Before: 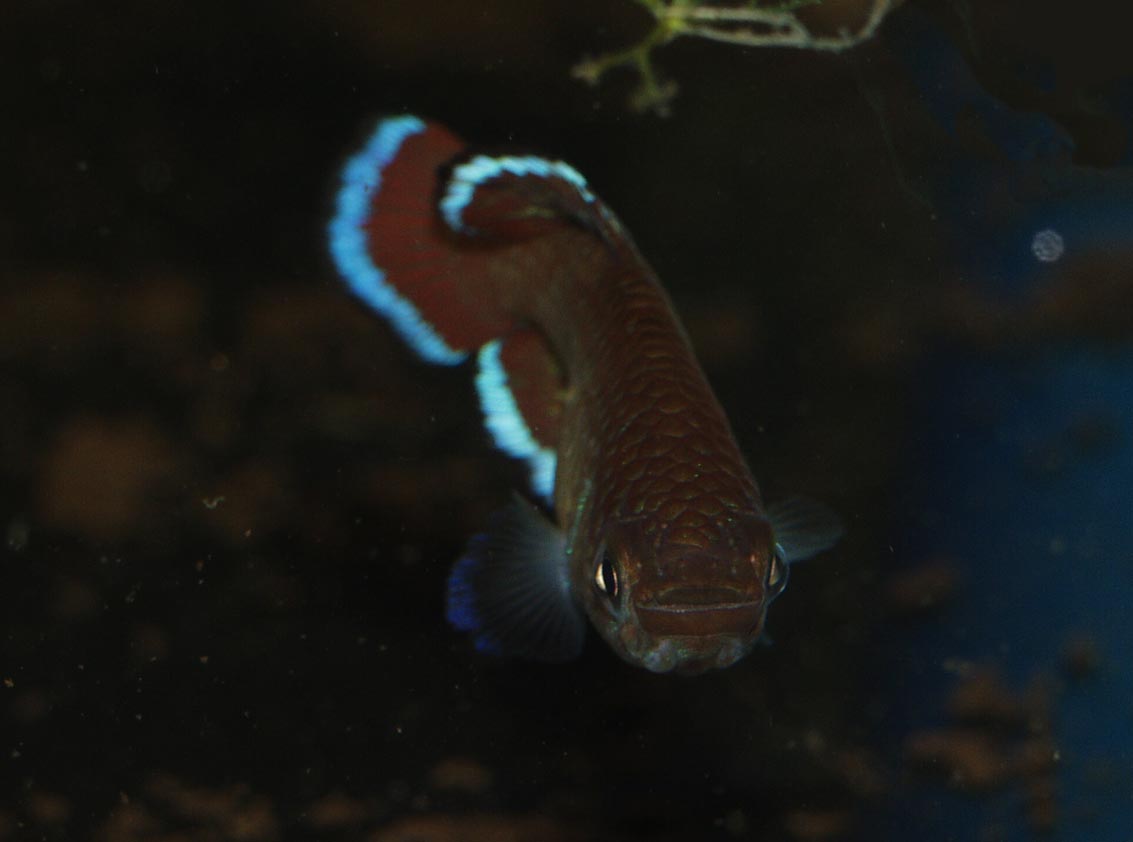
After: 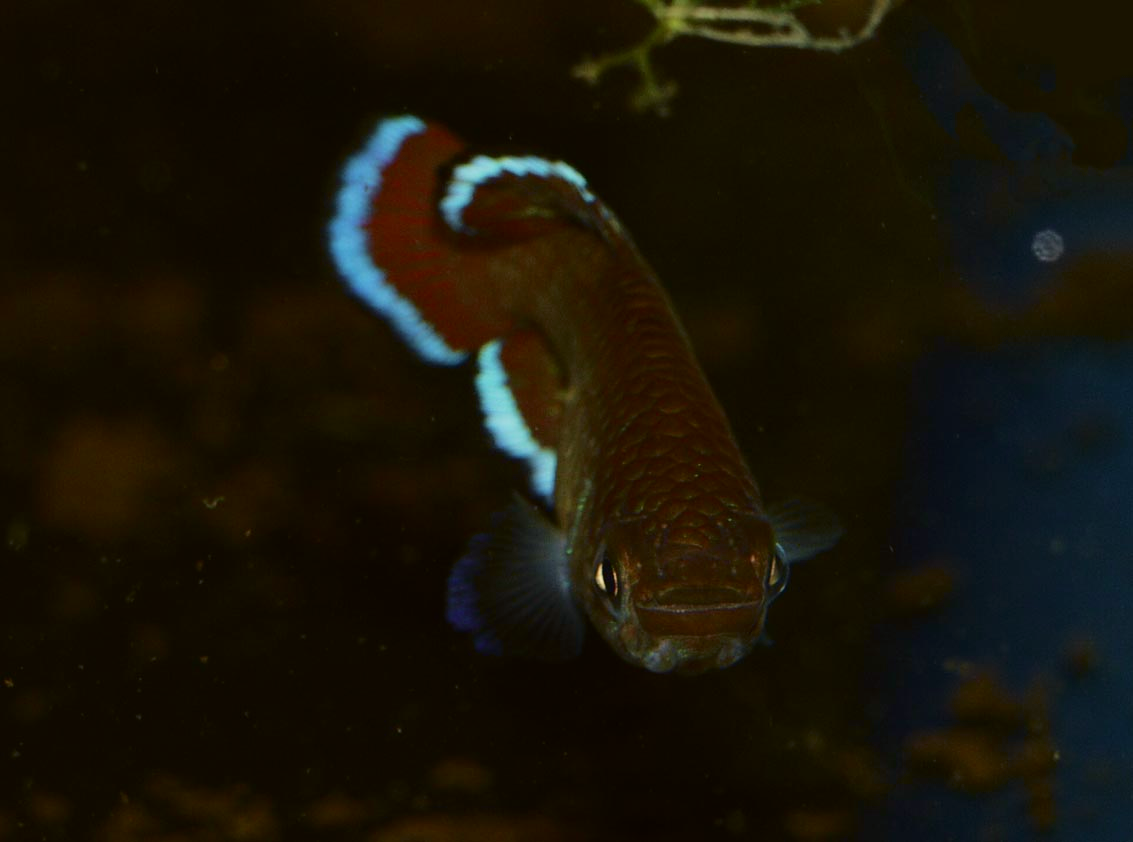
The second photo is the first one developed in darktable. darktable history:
tone curve: curves: ch0 [(0, 0) (0.091, 0.066) (0.184, 0.16) (0.491, 0.519) (0.748, 0.765) (1, 0.919)]; ch1 [(0, 0) (0.179, 0.173) (0.322, 0.32) (0.424, 0.424) (0.502, 0.504) (0.56, 0.575) (0.631, 0.675) (0.777, 0.806) (1, 1)]; ch2 [(0, 0) (0.434, 0.447) (0.485, 0.495) (0.524, 0.563) (0.676, 0.691) (1, 1)], color space Lab, independent channels, preserve colors none
